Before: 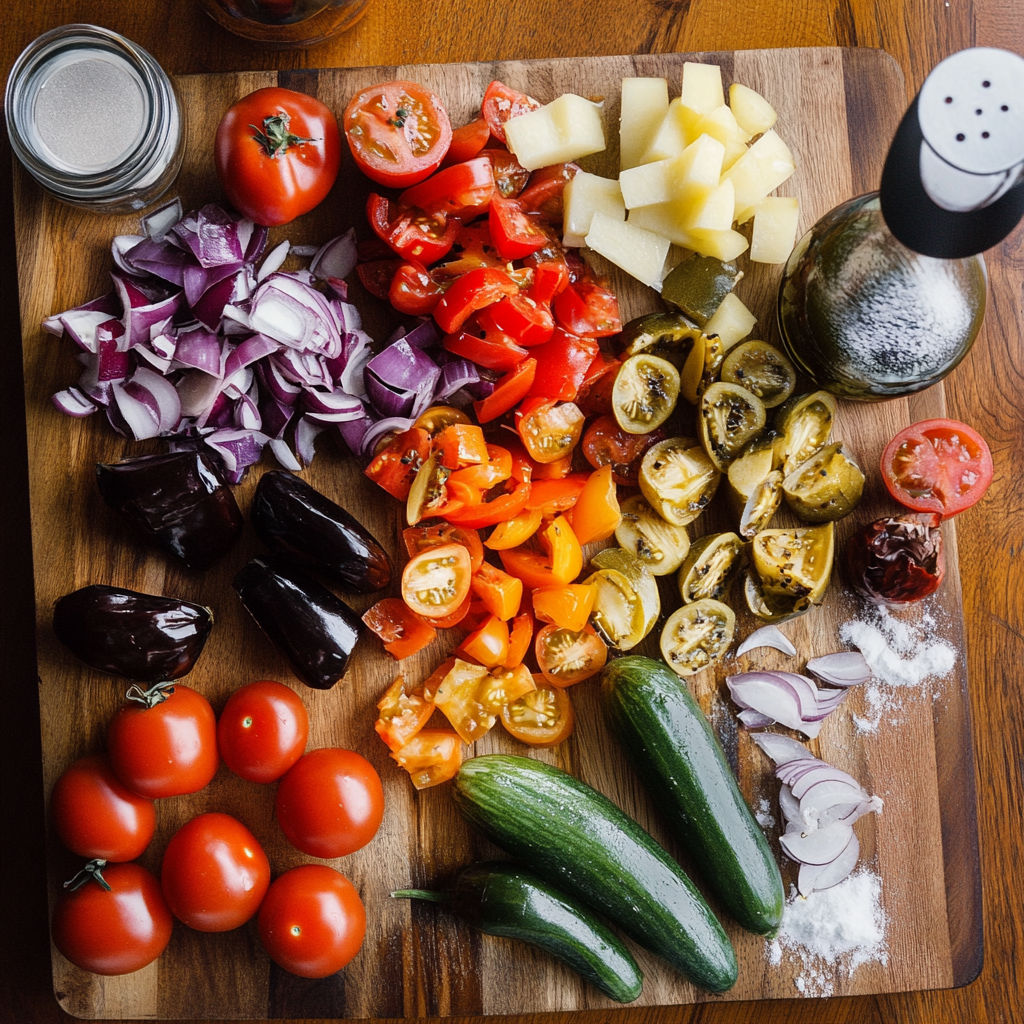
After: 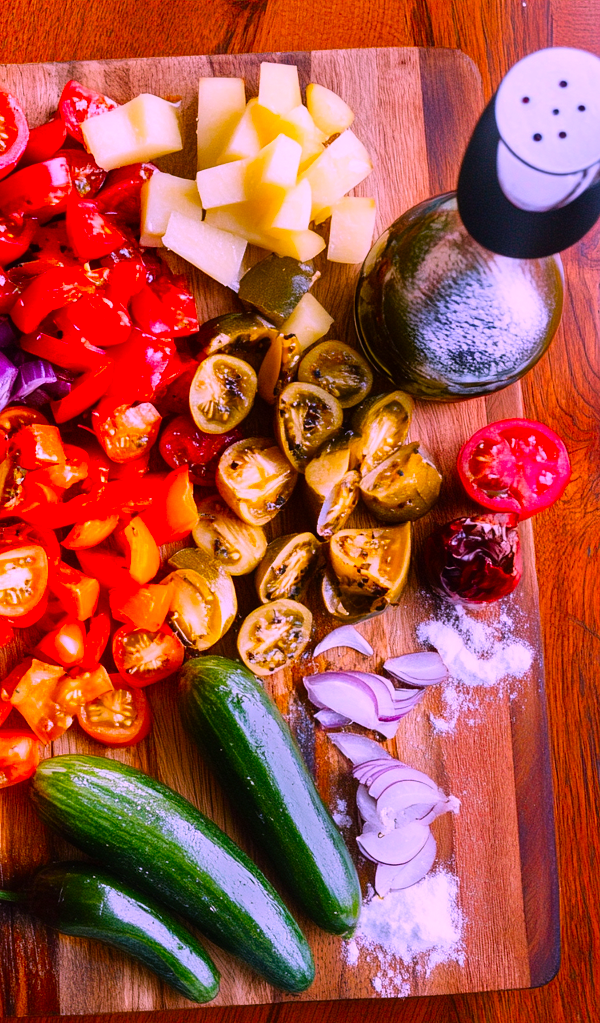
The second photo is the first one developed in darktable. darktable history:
color correction: highlights a* 19.5, highlights b* -11.53, saturation 1.69
white balance: red 0.967, blue 1.049
crop: left 41.402%
color balance rgb: perceptual saturation grading › global saturation 20%, global vibrance 20%
